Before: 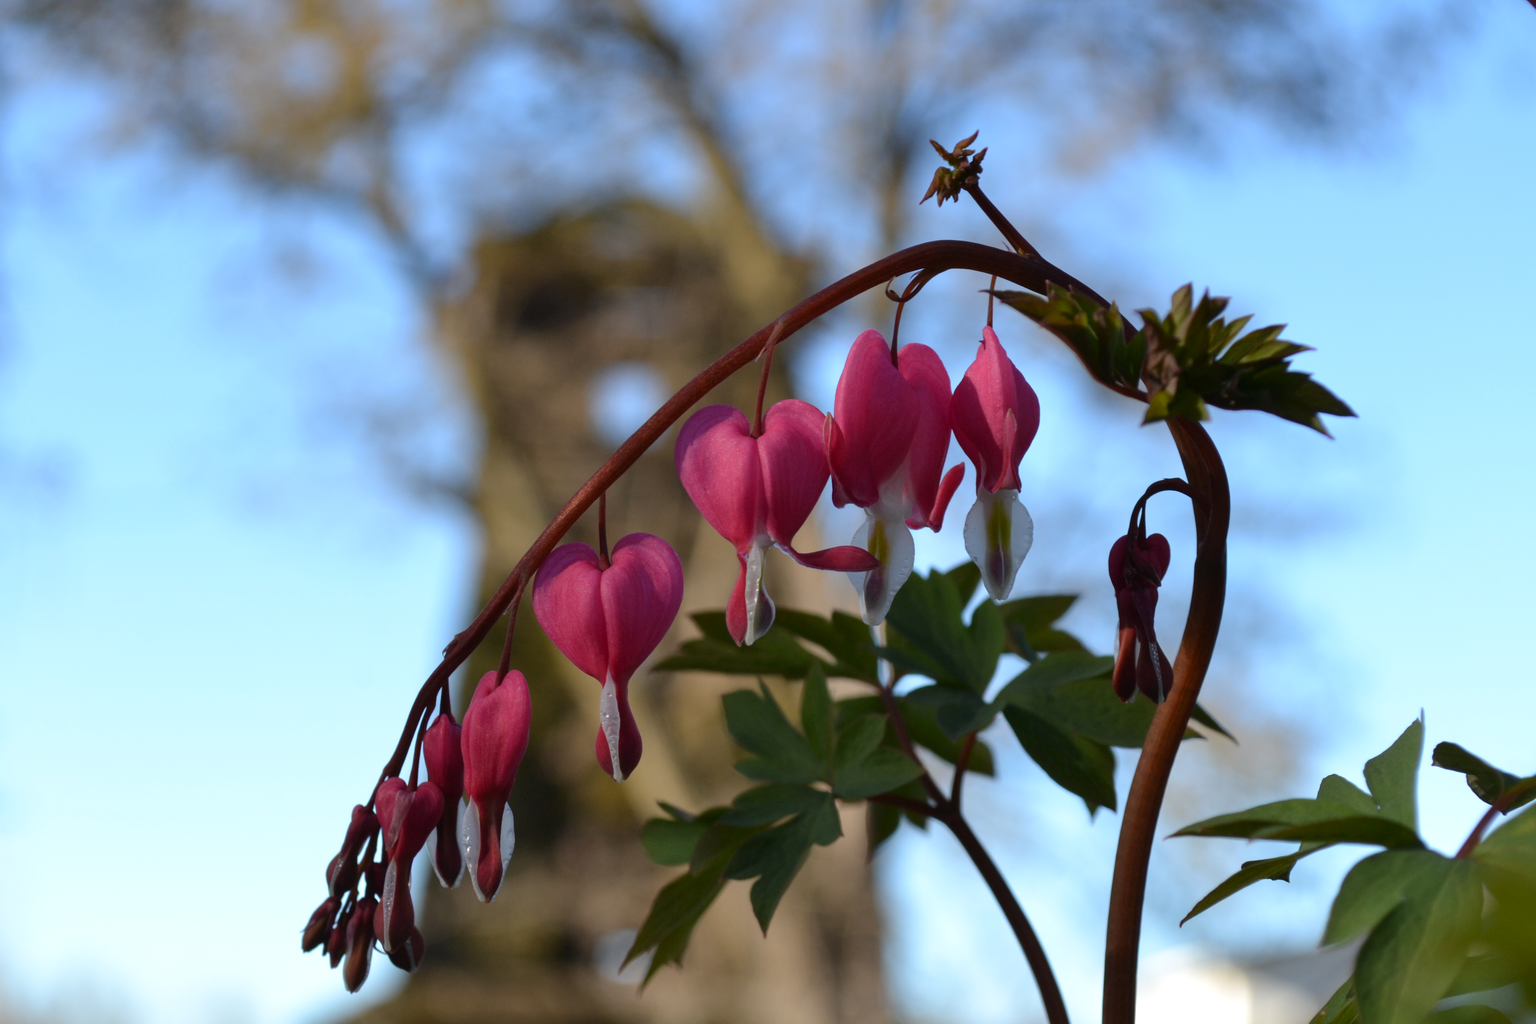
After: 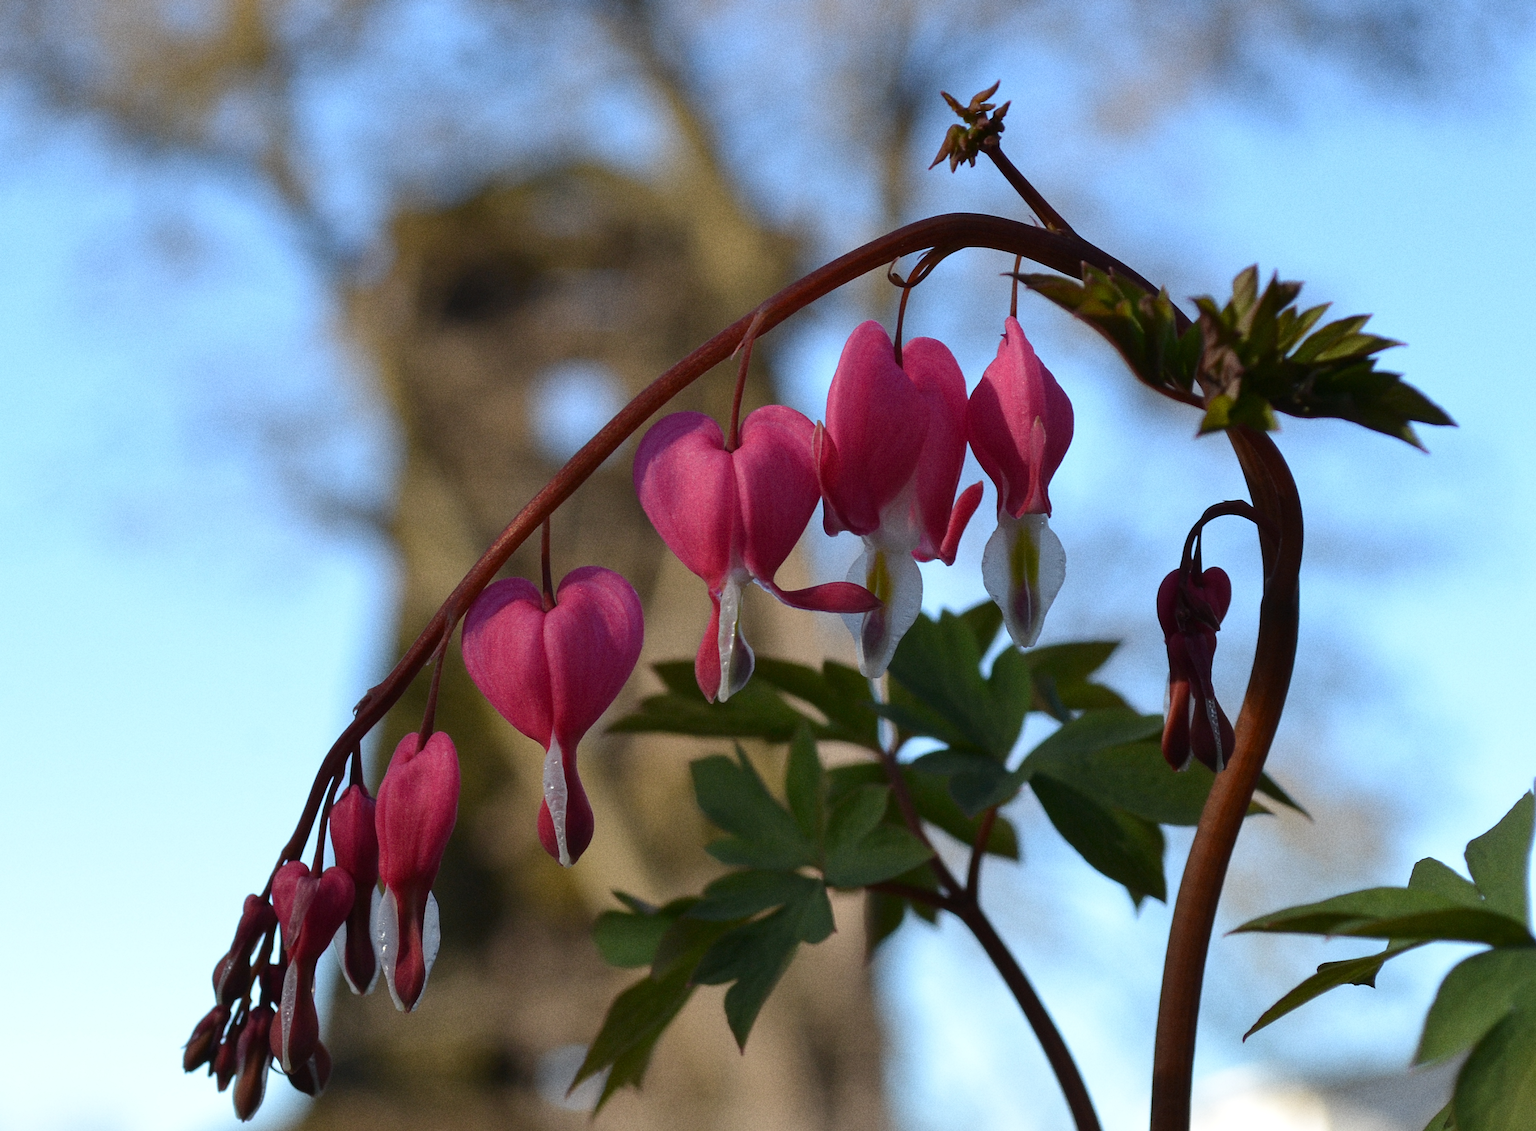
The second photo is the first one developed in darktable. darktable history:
crop: left 9.807%, top 6.259%, right 7.334%, bottom 2.177%
sharpen: on, module defaults
grain: on, module defaults
